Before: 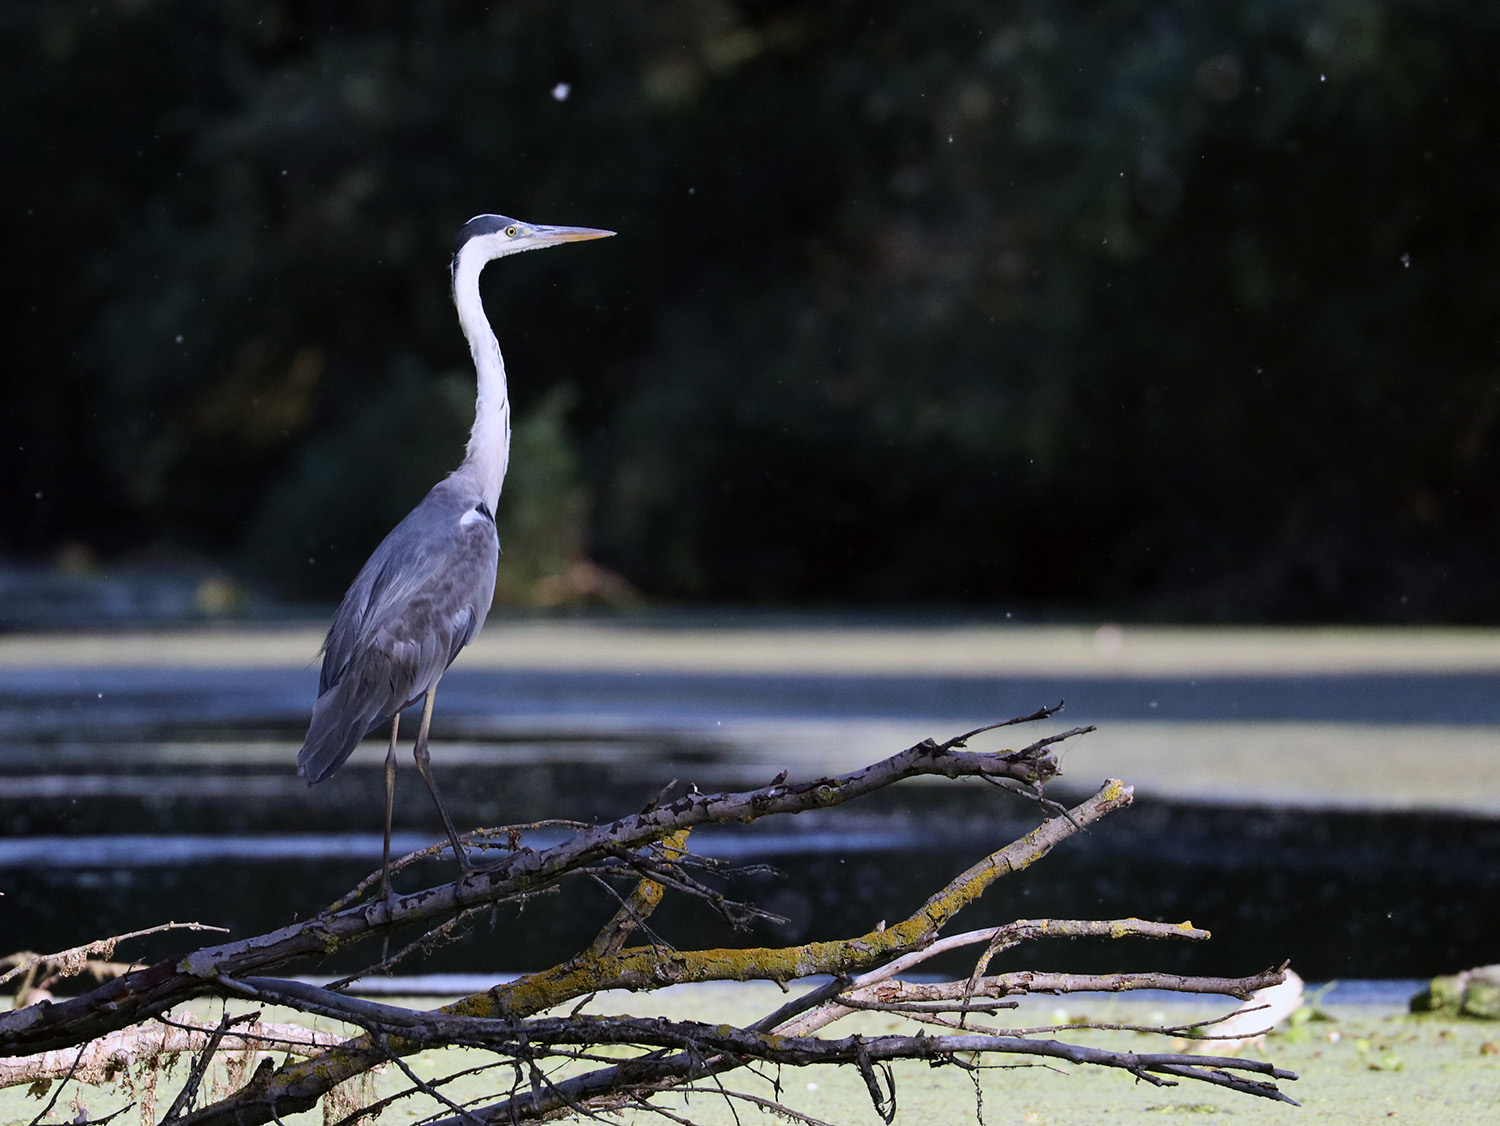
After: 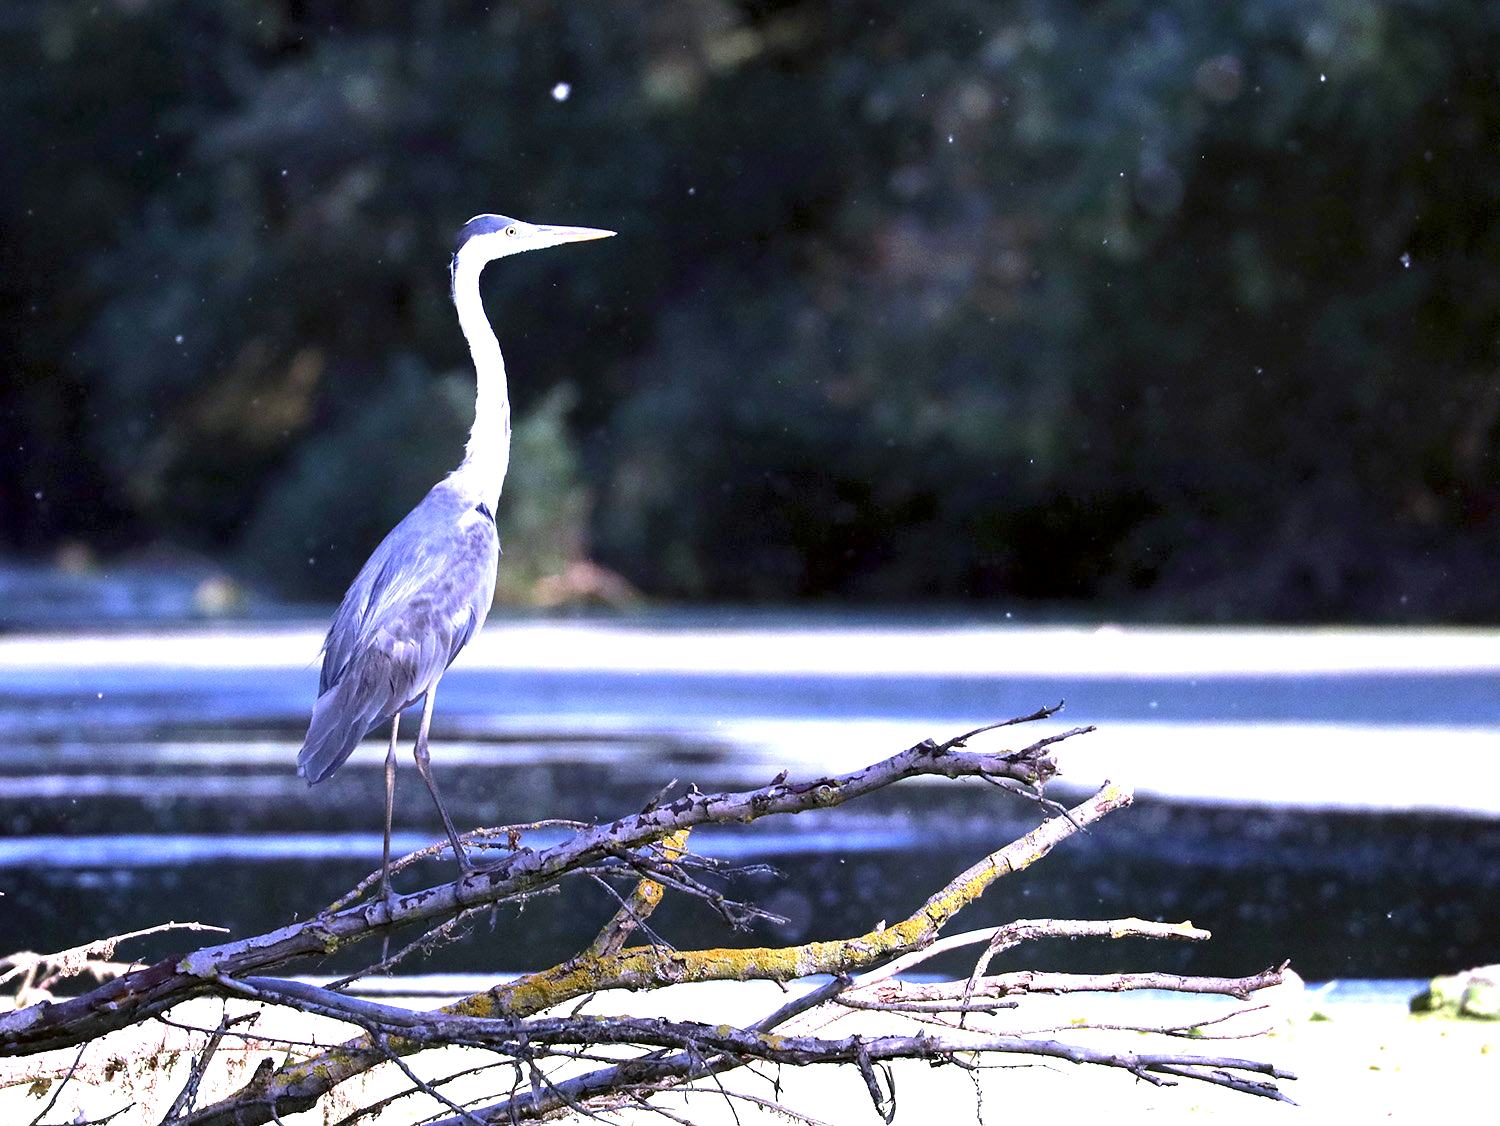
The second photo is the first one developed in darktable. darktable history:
color calibration: output R [1.063, -0.012, -0.003, 0], output B [-0.079, 0.047, 1, 0], illuminant custom, x 0.389, y 0.387, temperature 3838.64 K
exposure: black level correction 0.001, exposure 1.822 EV, compensate exposure bias true, compensate highlight preservation false
